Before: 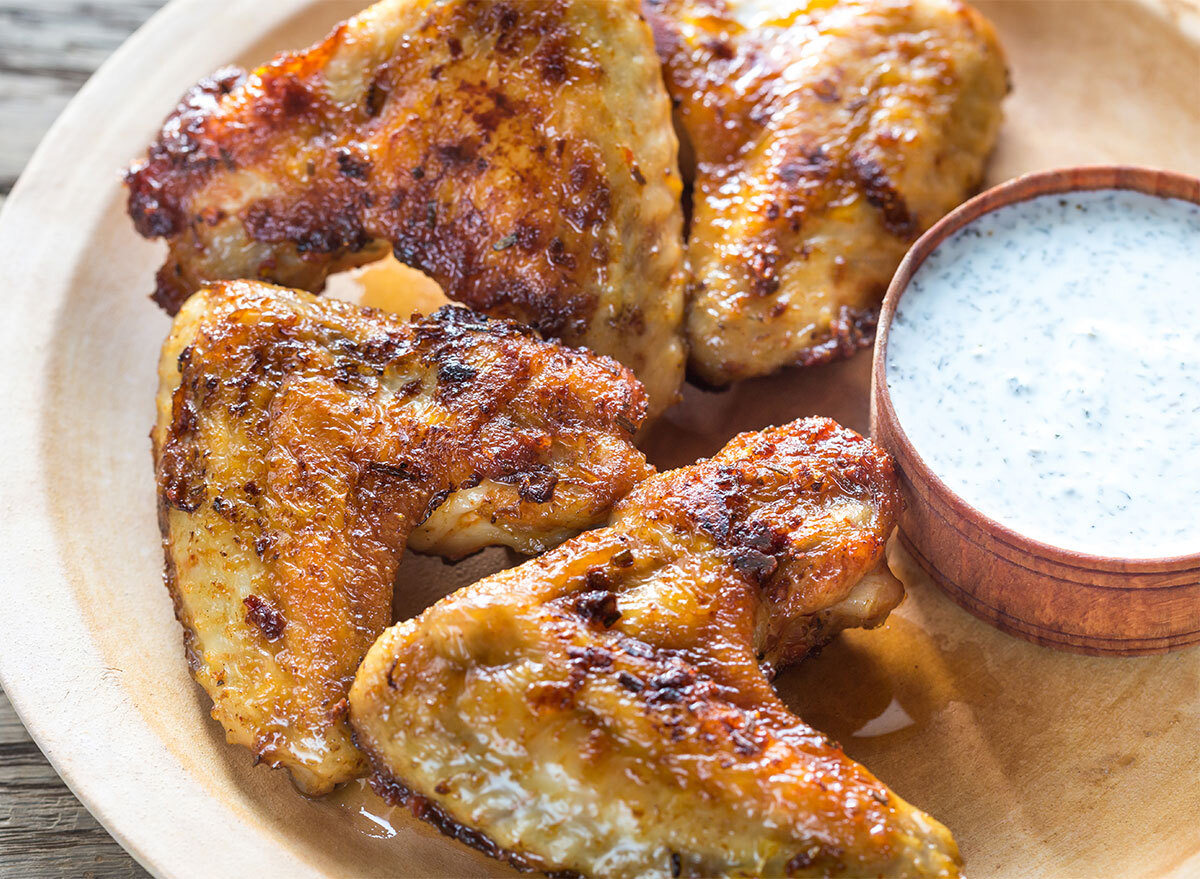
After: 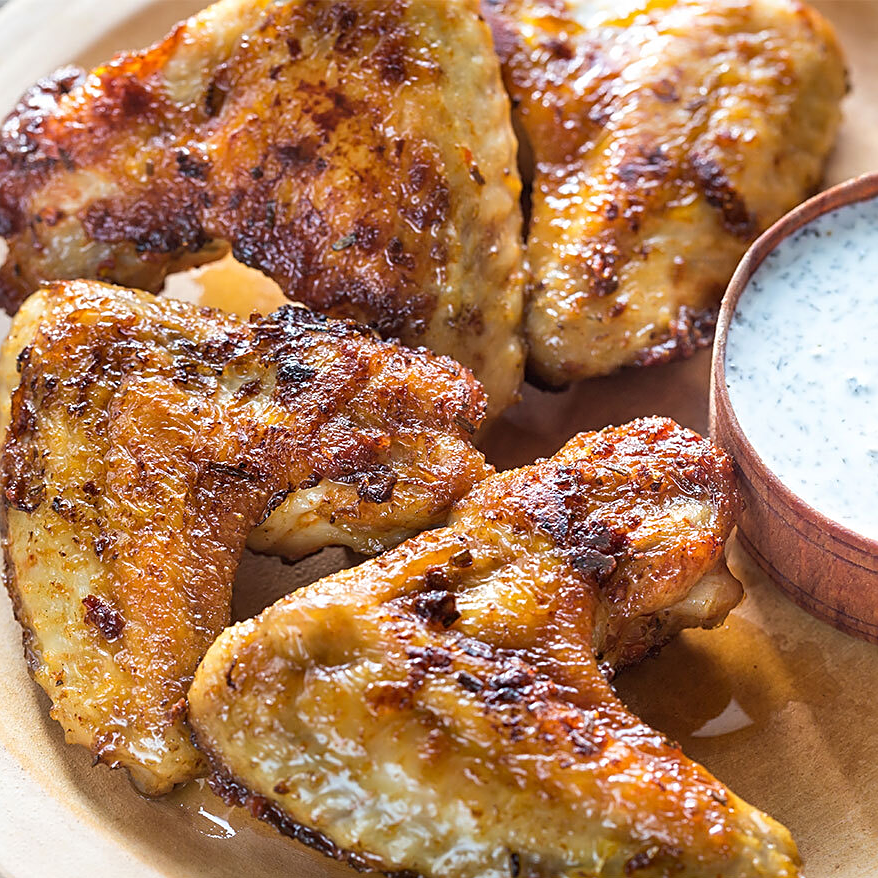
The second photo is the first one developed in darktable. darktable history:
sharpen: on, module defaults
crop: left 13.443%, right 13.31%
